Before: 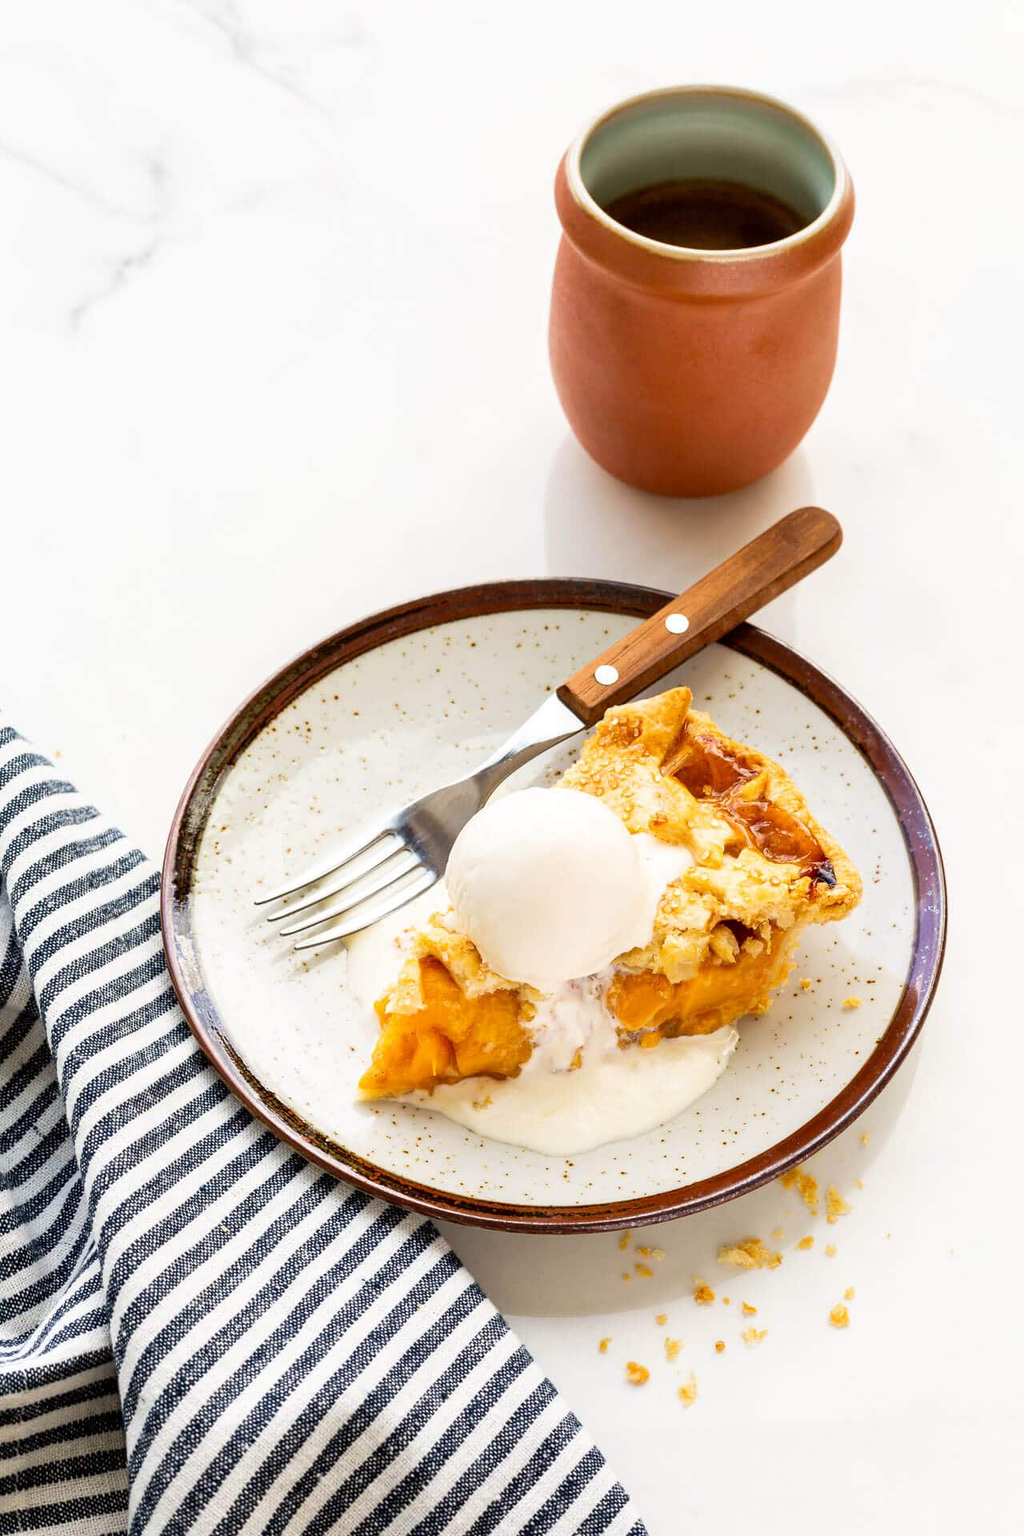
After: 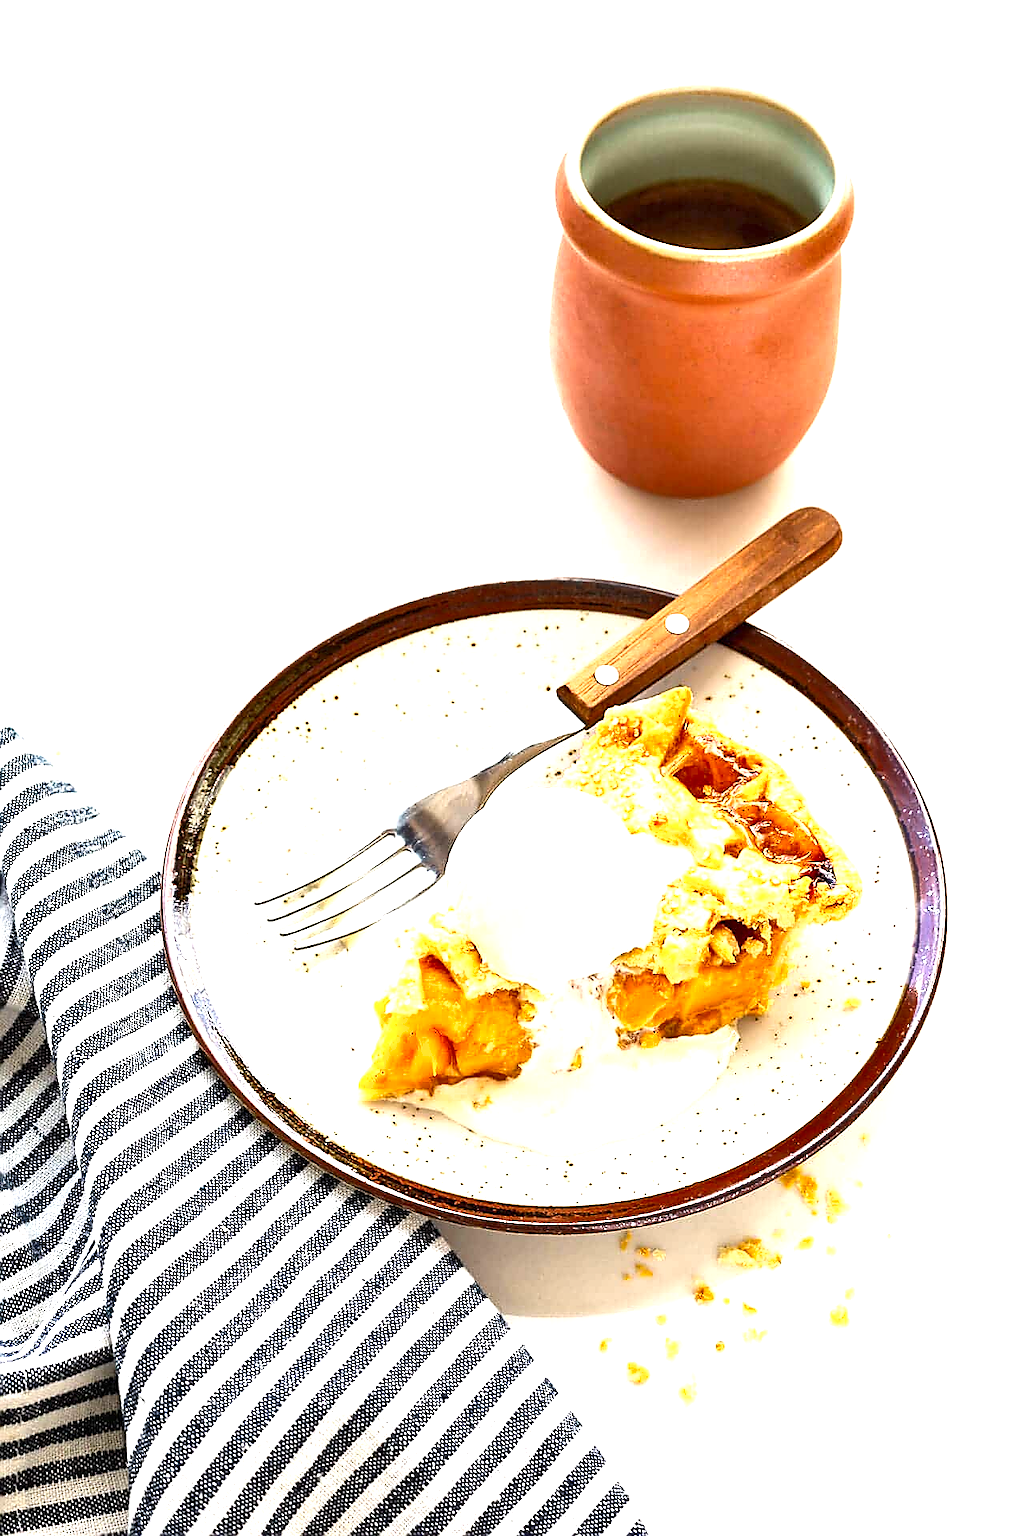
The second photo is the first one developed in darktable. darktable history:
levels: mode automatic
exposure: black level correction 0, exposure 1.125 EV, compensate exposure bias true, compensate highlight preservation false
sharpen: radius 1.4, amount 1.25, threshold 0.7
shadows and highlights: shadows 37.27, highlights -28.18, soften with gaussian
